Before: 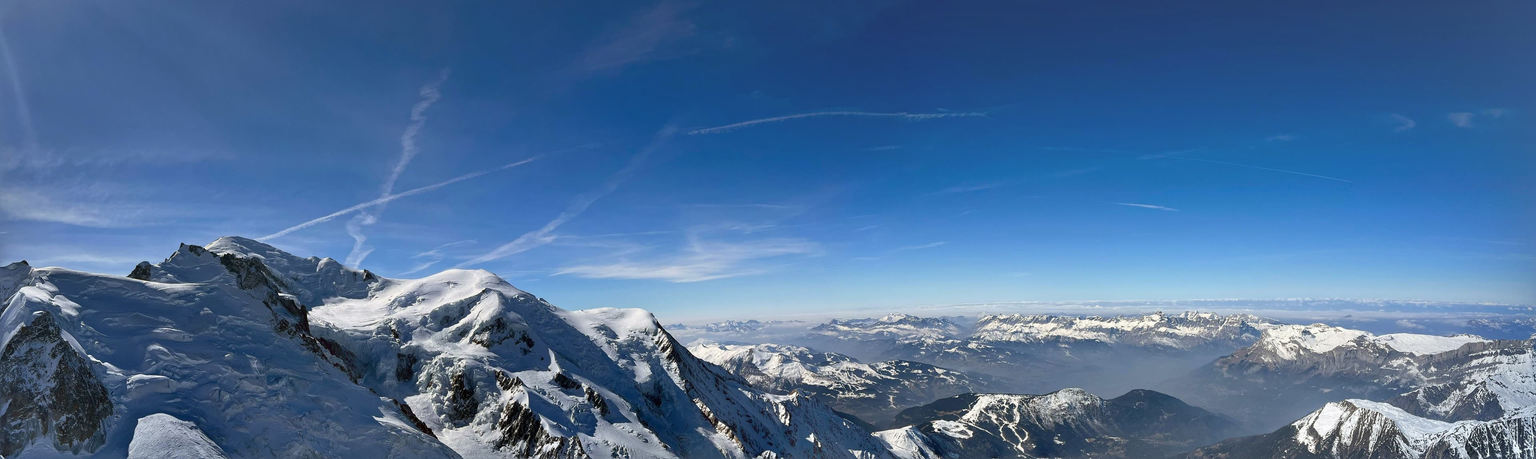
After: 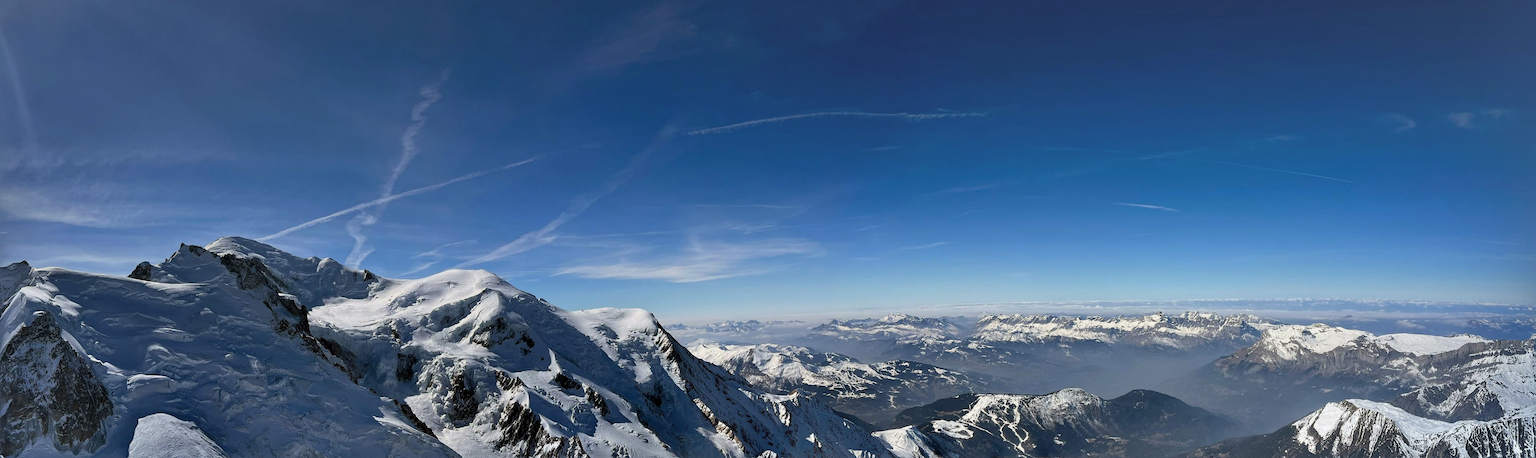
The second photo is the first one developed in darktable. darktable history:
levels: levels [0.026, 0.507, 0.987]
shadows and highlights: radius 125.46, shadows 30.51, highlights -30.51, low approximation 0.01, soften with gaussian
graduated density: on, module defaults
